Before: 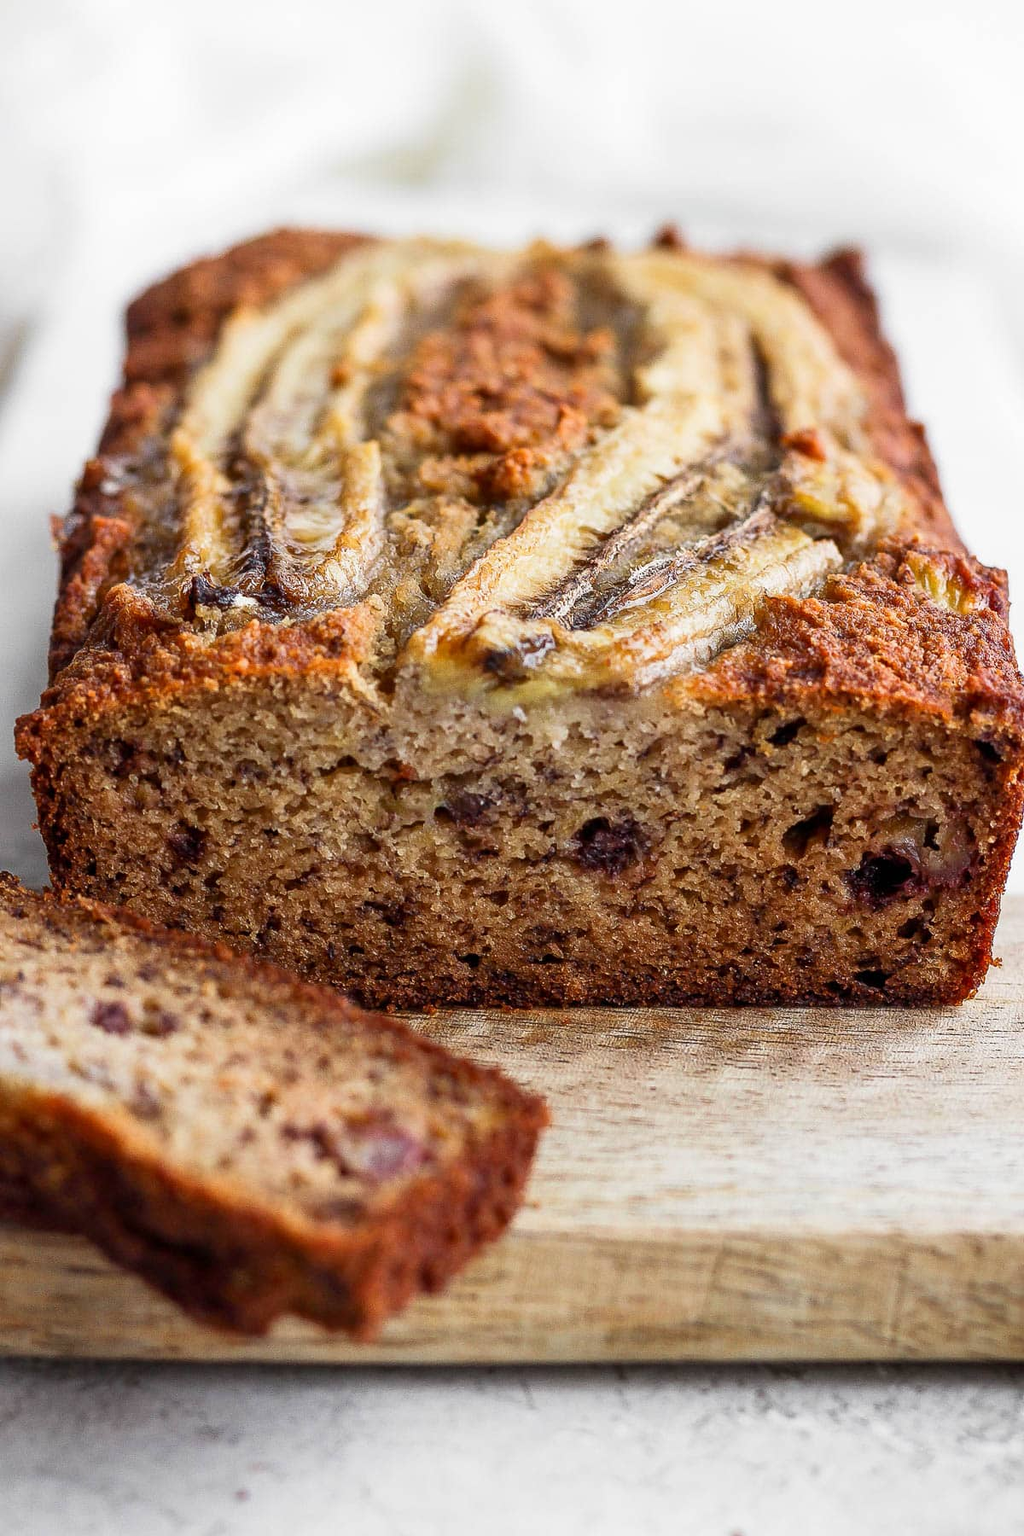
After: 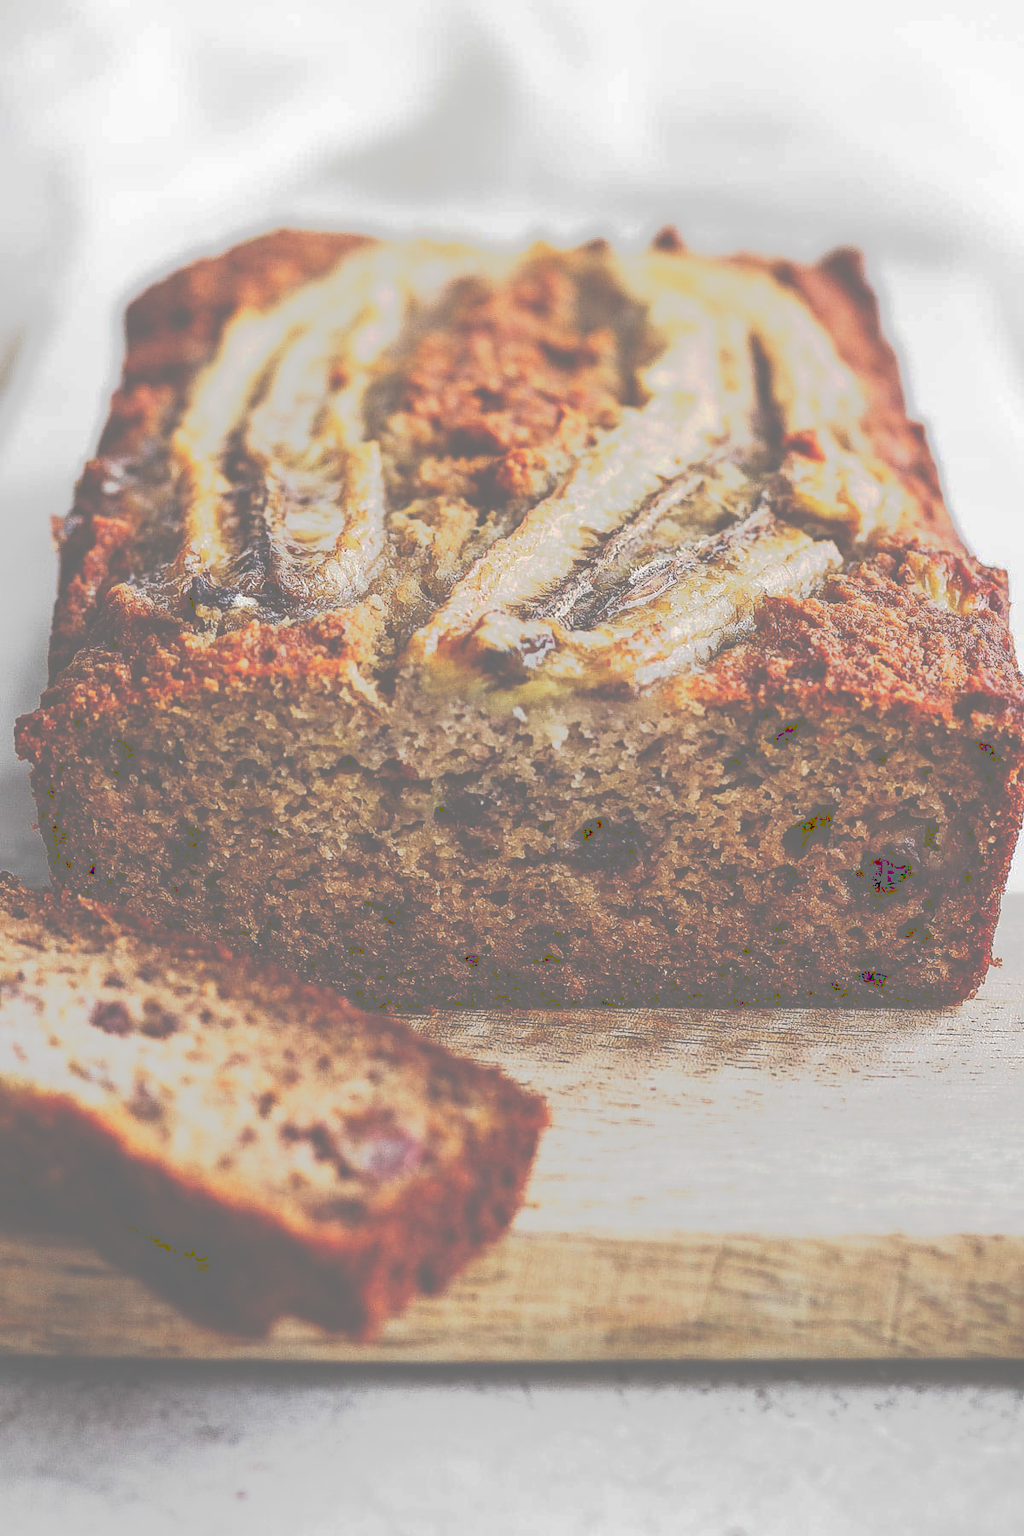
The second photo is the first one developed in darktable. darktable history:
tone curve: curves: ch0 [(0, 0) (0.003, 0.437) (0.011, 0.438) (0.025, 0.441) (0.044, 0.441) (0.069, 0.441) (0.1, 0.444) (0.136, 0.447) (0.177, 0.452) (0.224, 0.457) (0.277, 0.466) (0.335, 0.485) (0.399, 0.514) (0.468, 0.558) (0.543, 0.616) (0.623, 0.686) (0.709, 0.76) (0.801, 0.803) (0.898, 0.825) (1, 1)], preserve colors none
